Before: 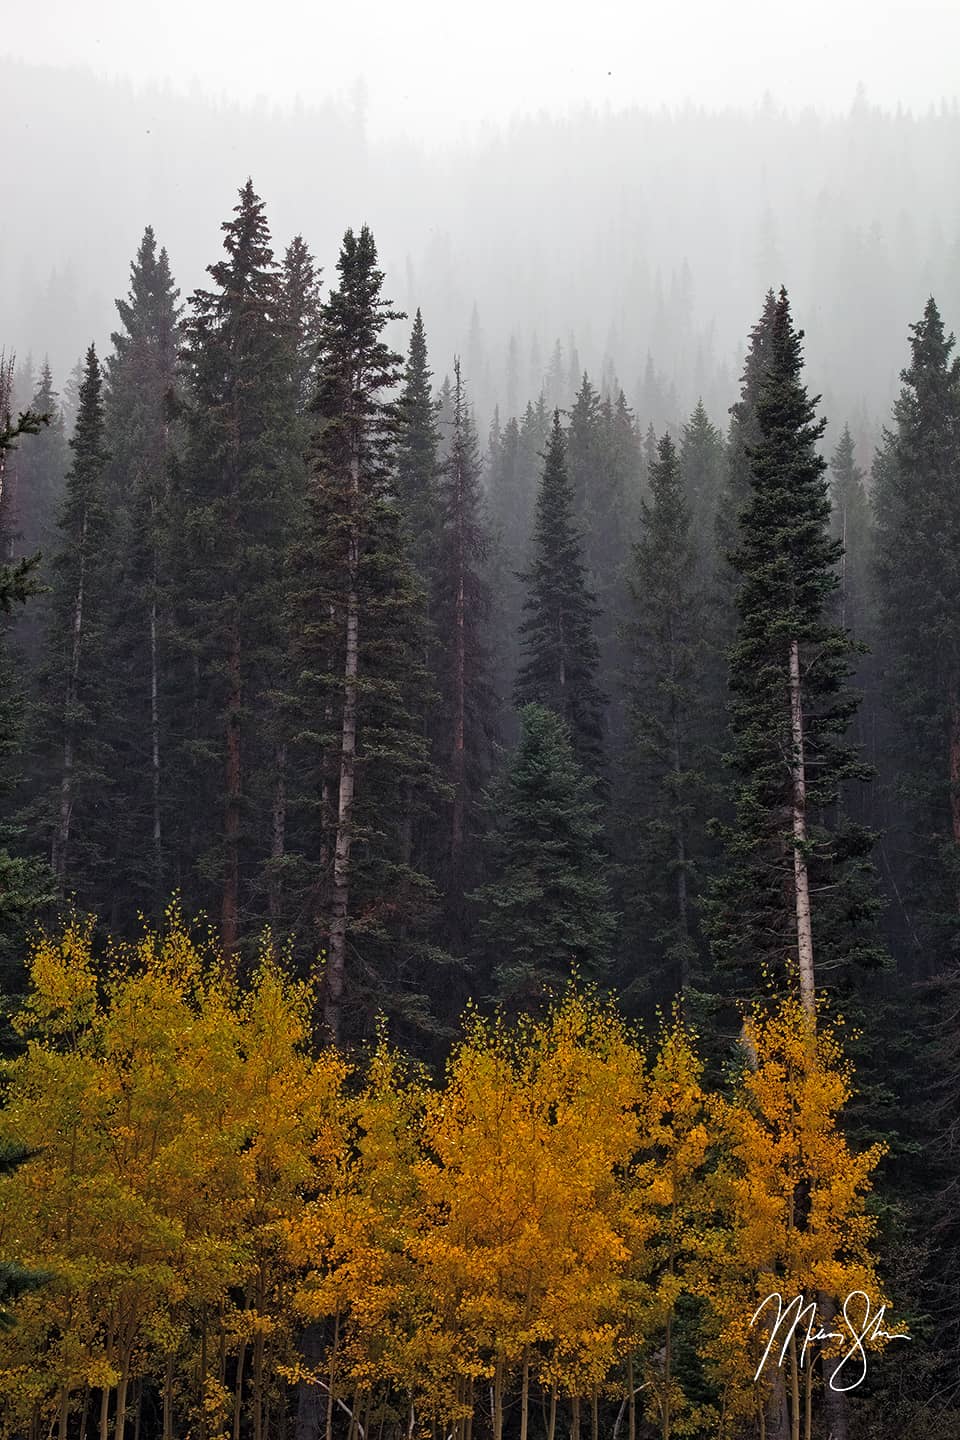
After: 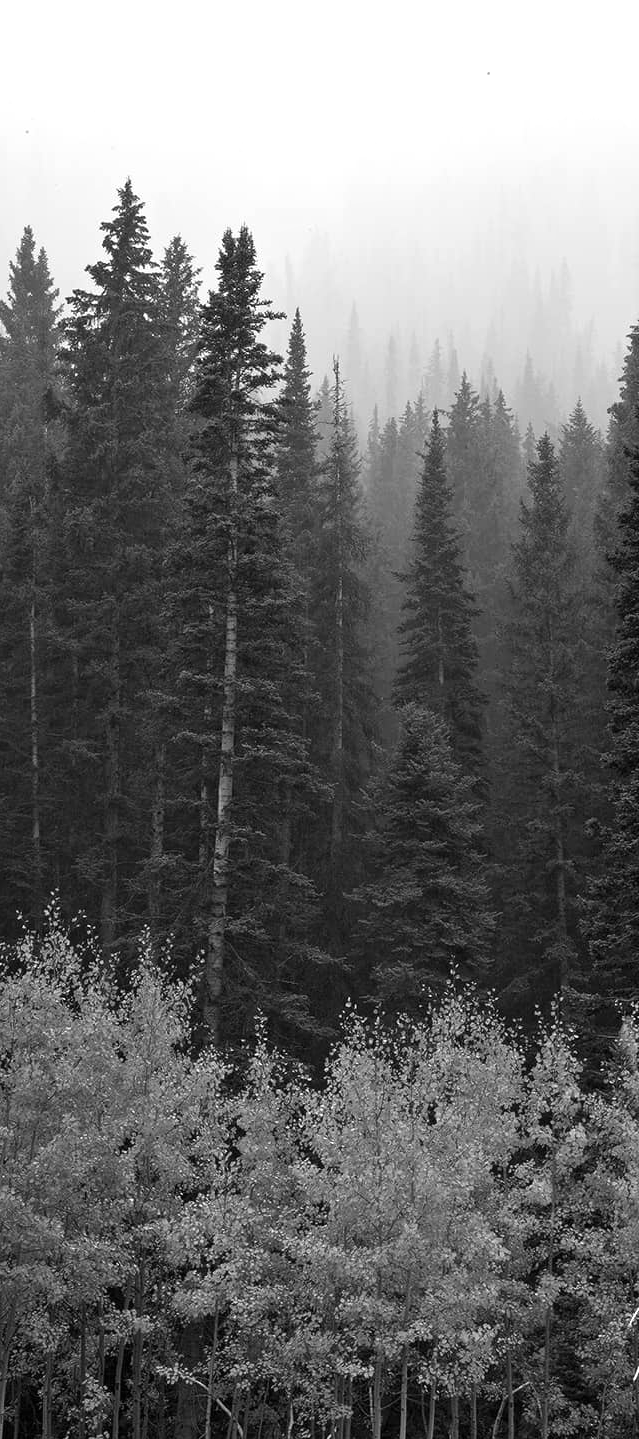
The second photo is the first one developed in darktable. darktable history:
exposure: black level correction 0, exposure 0.5 EV, compensate exposure bias true, compensate highlight preservation false
crop and rotate: left 12.673%, right 20.66%
monochrome: a -71.75, b 75.82
